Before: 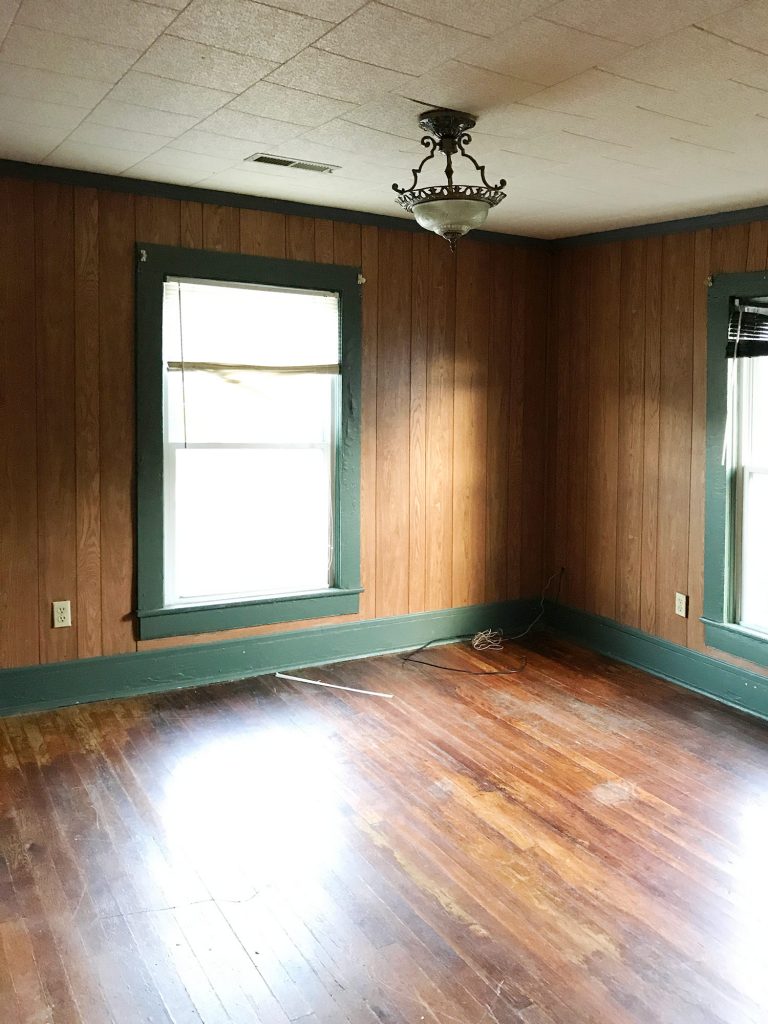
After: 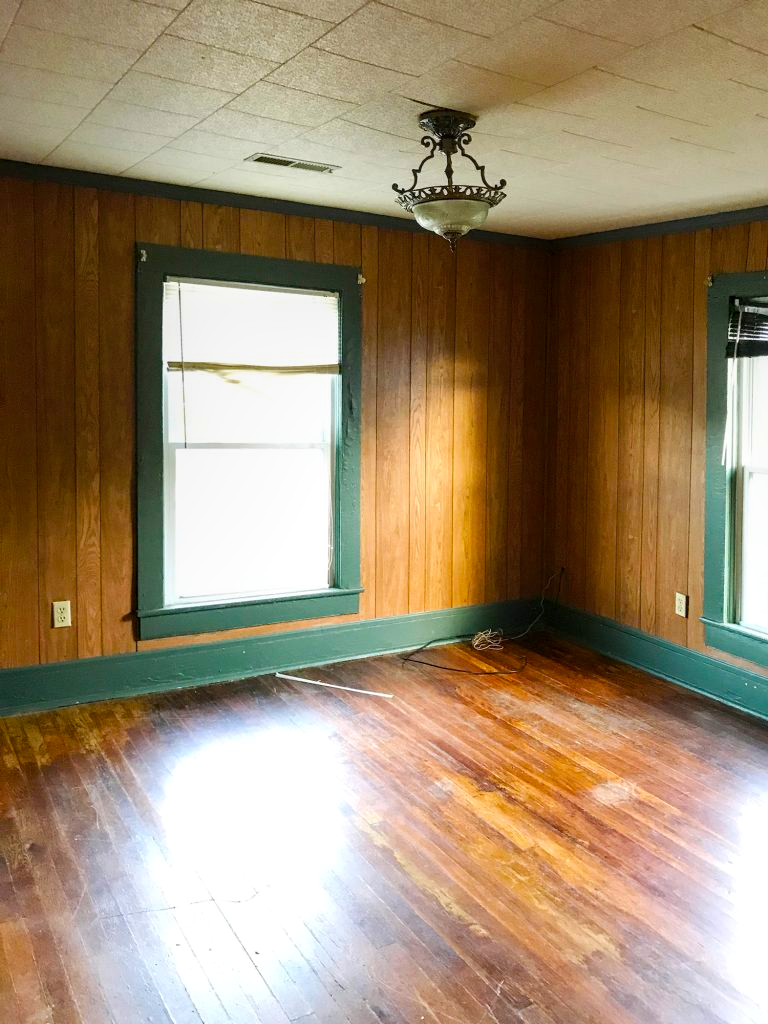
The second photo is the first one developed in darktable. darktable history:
local contrast: on, module defaults
color balance rgb: linear chroma grading › global chroma 15%, perceptual saturation grading › global saturation 30%
